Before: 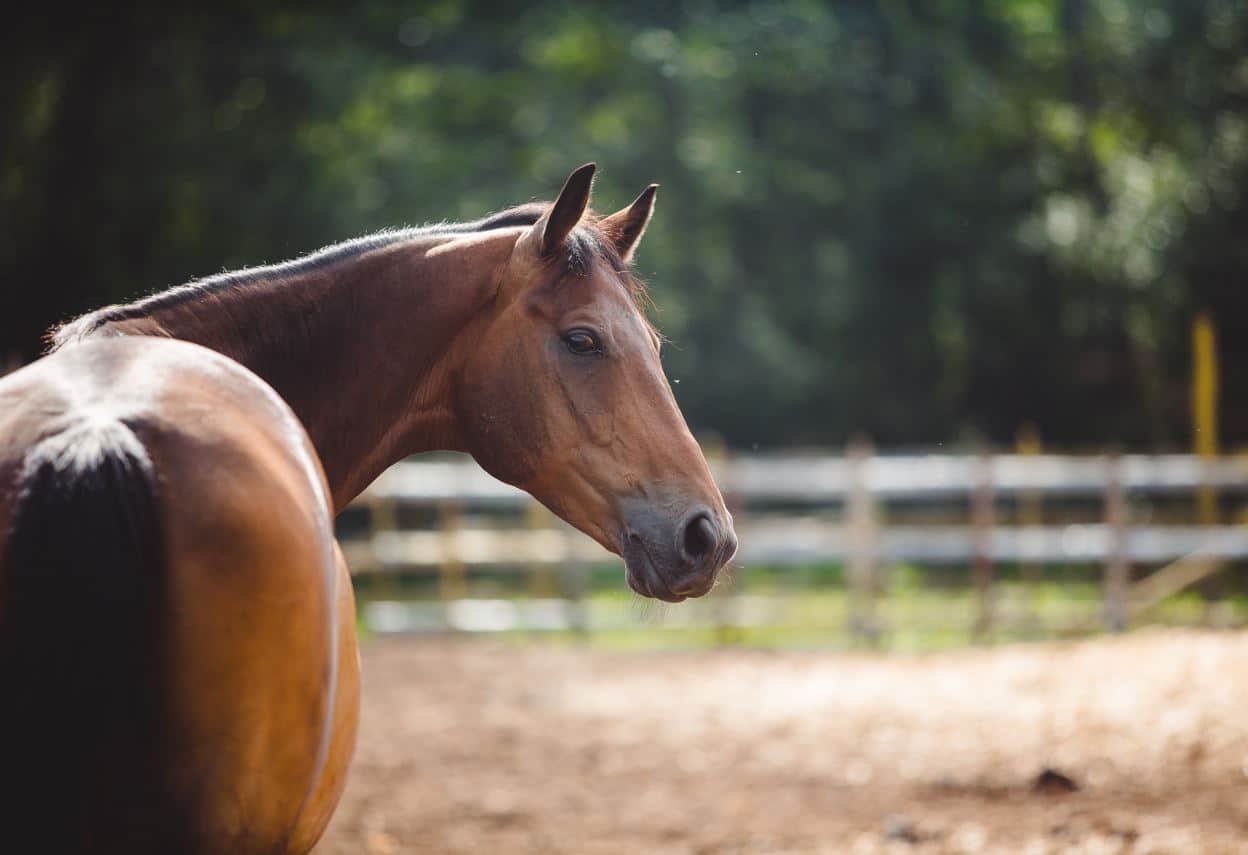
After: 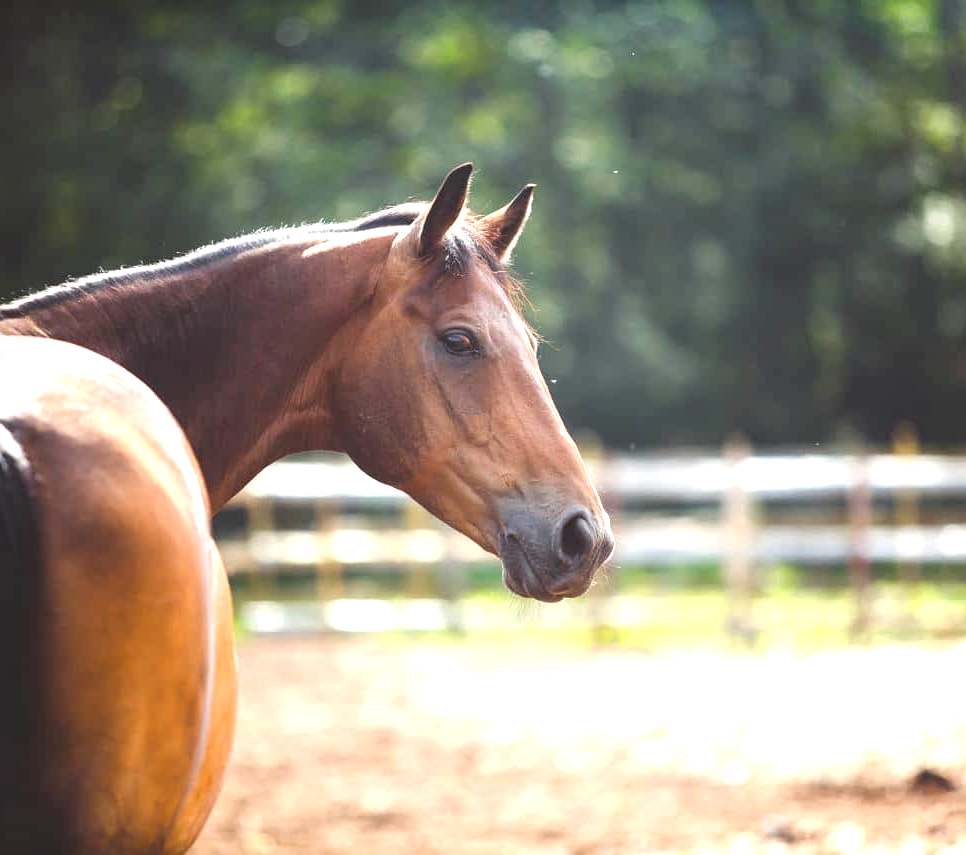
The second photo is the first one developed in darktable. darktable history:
crop: left 9.88%, right 12.664%
exposure: black level correction 0, exposure 1.1 EV, compensate exposure bias true, compensate highlight preservation false
